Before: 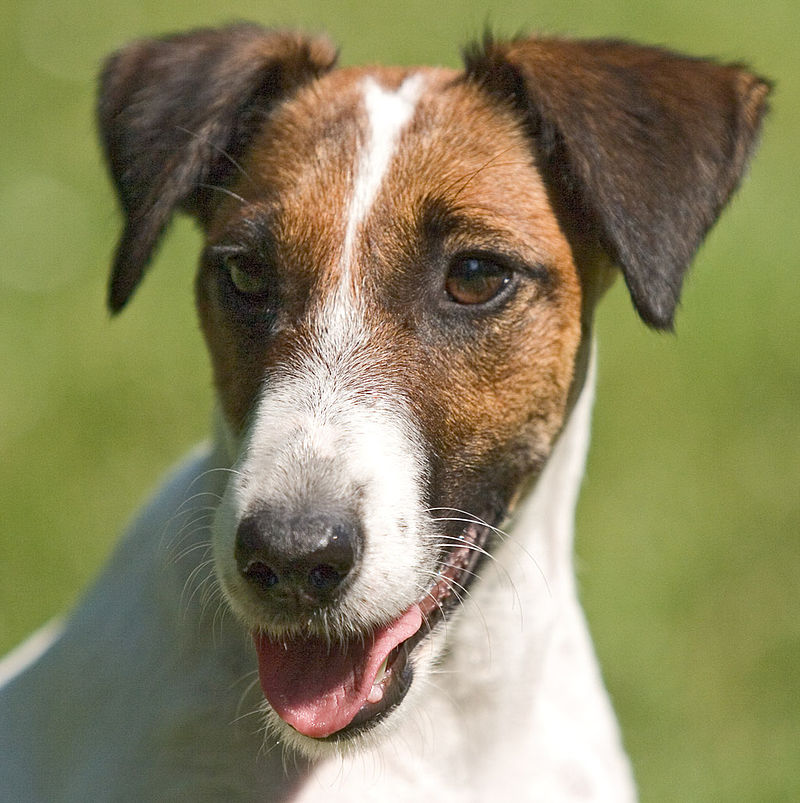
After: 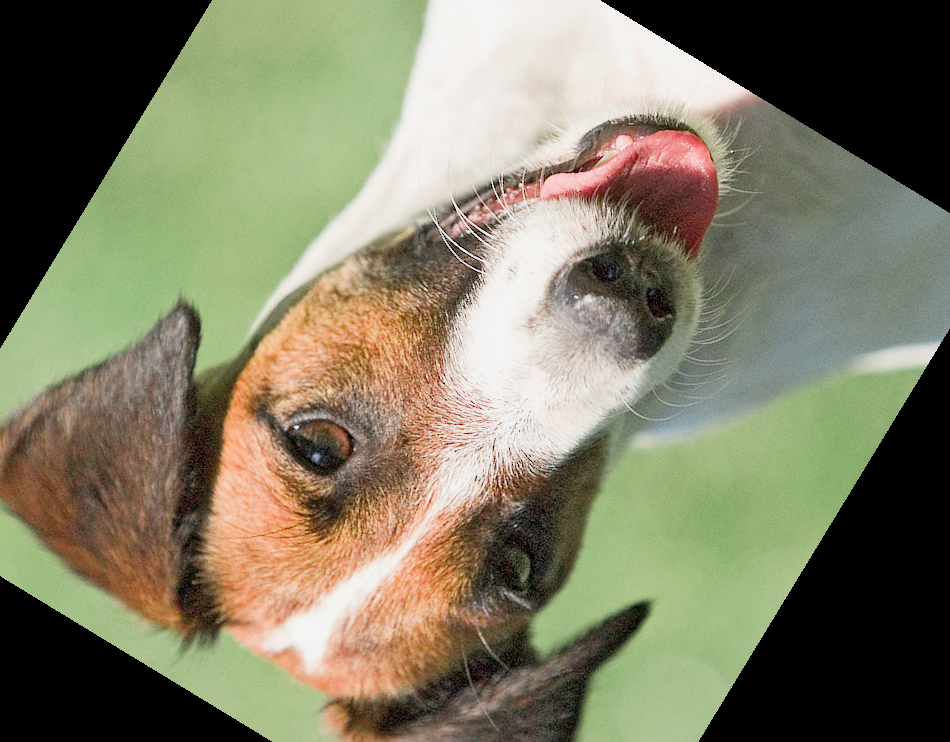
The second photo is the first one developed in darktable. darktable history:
filmic rgb: black relative exposure -7.65 EV, white relative exposure 4.56 EV, hardness 3.61, contrast 1.05
color zones: curves: ch0 [(0, 0.466) (0.128, 0.466) (0.25, 0.5) (0.375, 0.456) (0.5, 0.5) (0.625, 0.5) (0.737, 0.652) (0.875, 0.5)]; ch1 [(0, 0.603) (0.125, 0.618) (0.261, 0.348) (0.372, 0.353) (0.497, 0.363) (0.611, 0.45) (0.731, 0.427) (0.875, 0.518) (0.998, 0.652)]; ch2 [(0, 0.559) (0.125, 0.451) (0.253, 0.564) (0.37, 0.578) (0.5, 0.466) (0.625, 0.471) (0.731, 0.471) (0.88, 0.485)]
exposure: black level correction 0.001, exposure 1.05 EV, compensate exposure bias true, compensate highlight preservation false
crop and rotate: angle 148.68°, left 9.111%, top 15.603%, right 4.588%, bottom 17.041%
